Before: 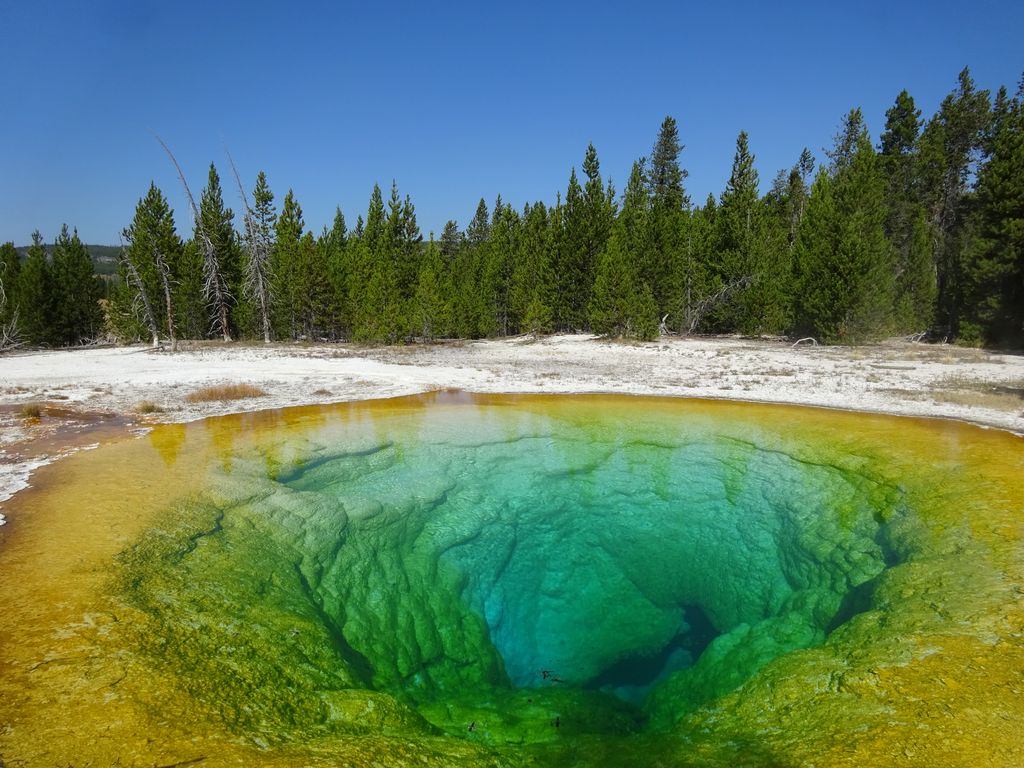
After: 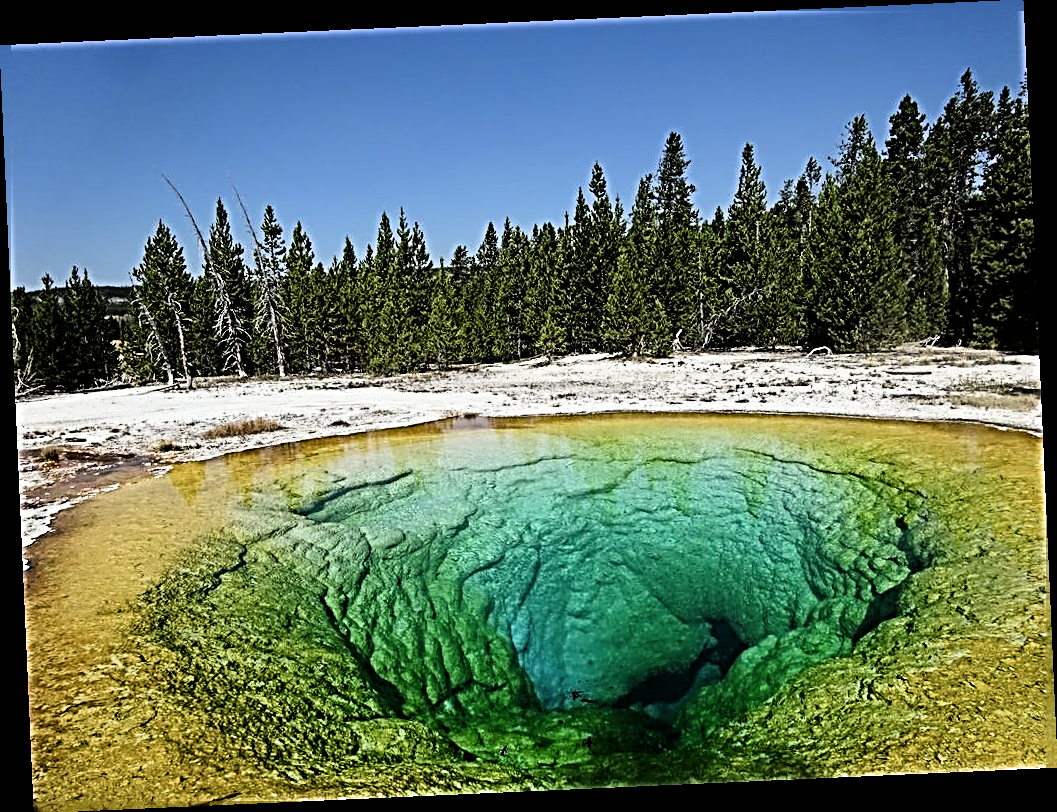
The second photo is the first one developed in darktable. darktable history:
contrast brightness saturation: saturation -0.05
filmic rgb: black relative exposure -5.42 EV, white relative exposure 2.85 EV, dynamic range scaling -37.73%, hardness 4, contrast 1.605, highlights saturation mix -0.93%
rotate and perspective: rotation -2.56°, automatic cropping off
sharpen: radius 4.001, amount 2
